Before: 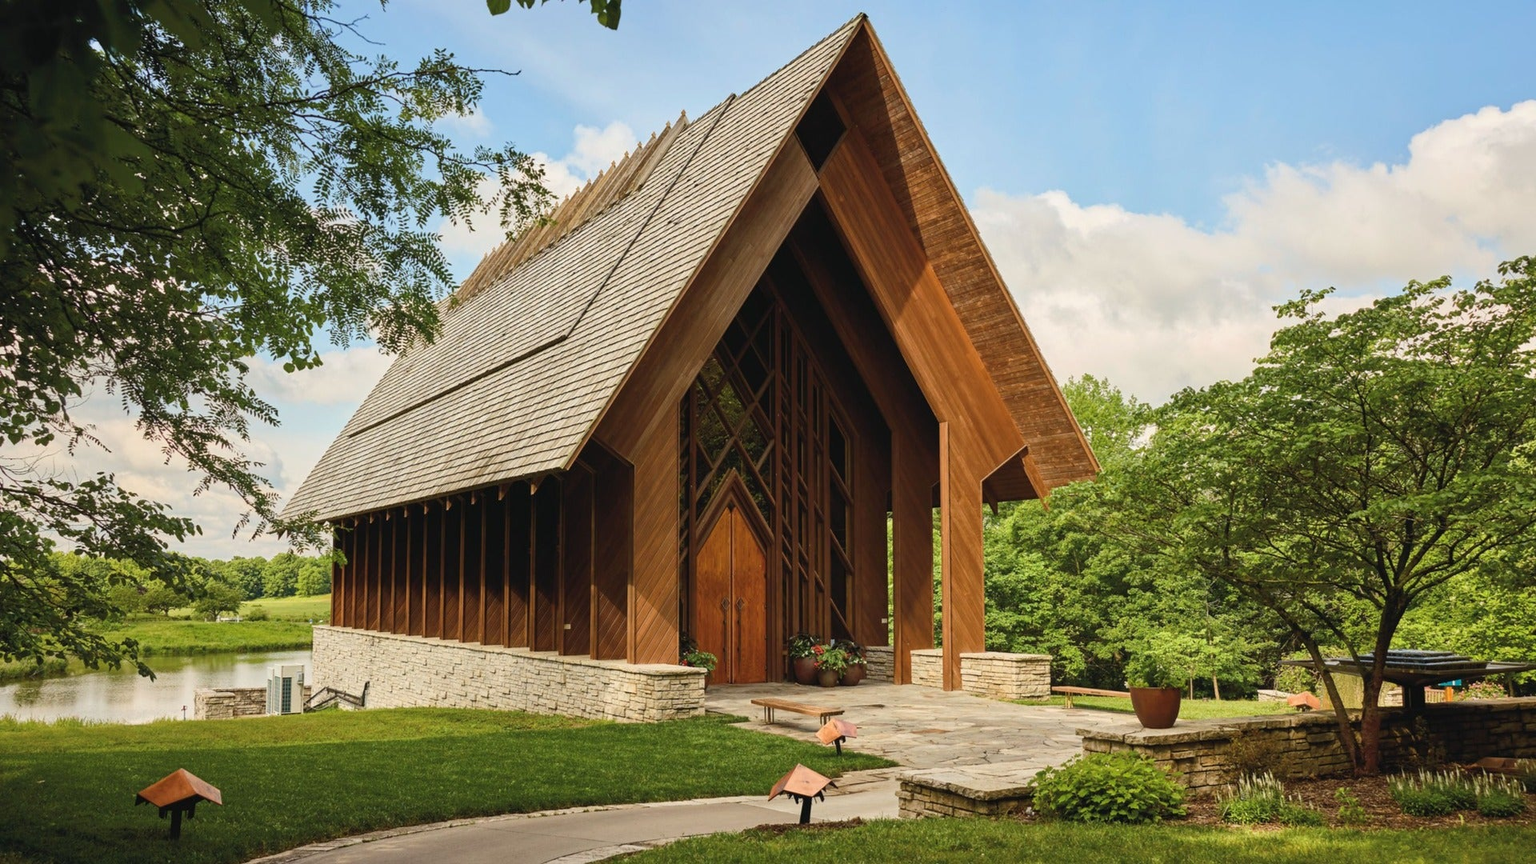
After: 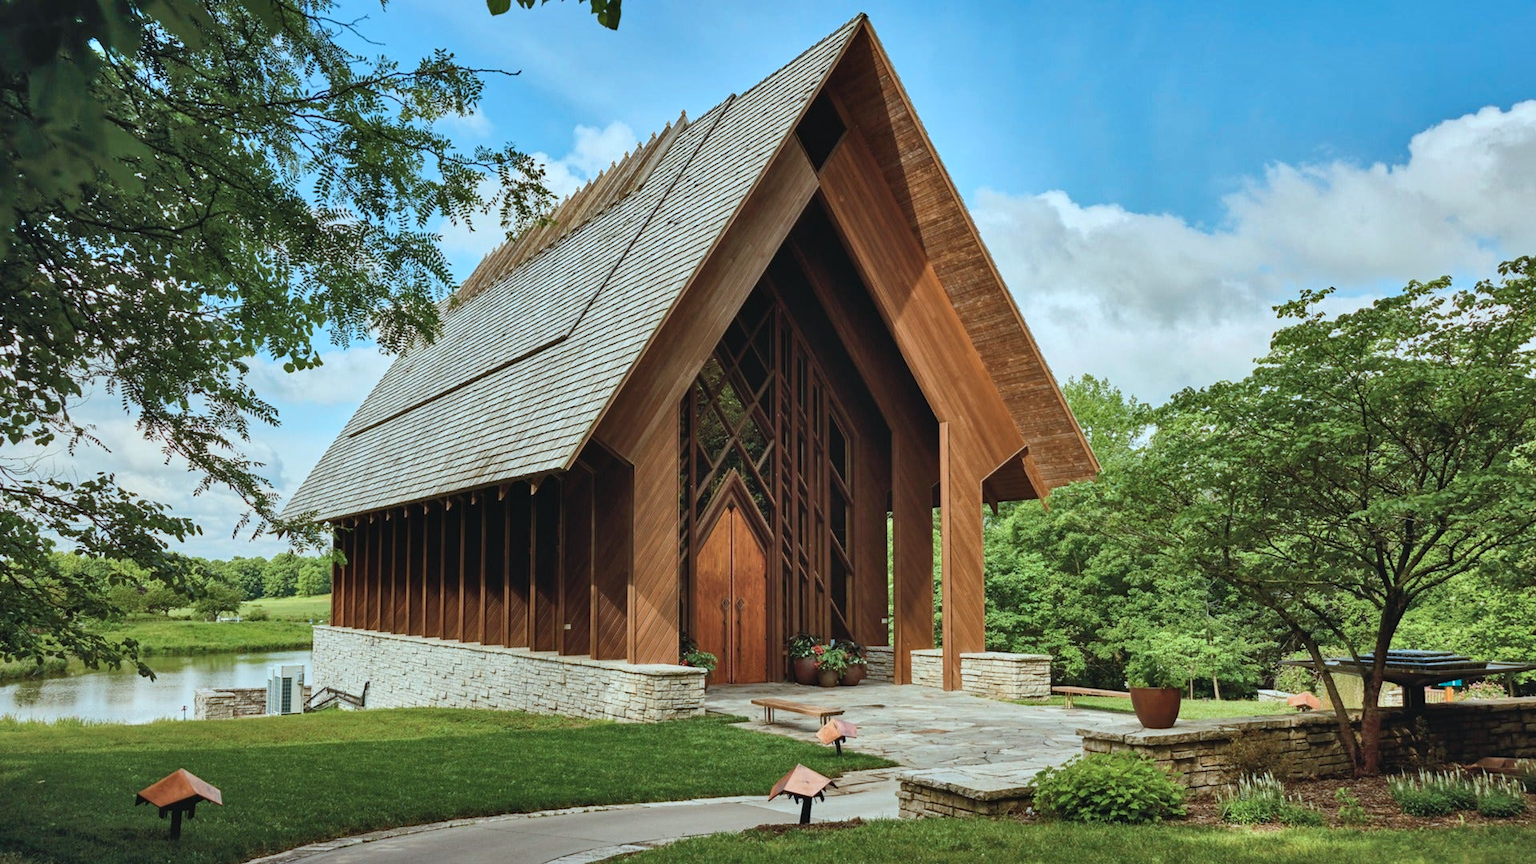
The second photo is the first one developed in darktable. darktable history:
shadows and highlights: shadows 58.38, highlights -60.46, soften with gaussian
color correction: highlights a* -10.57, highlights b* -18.74
